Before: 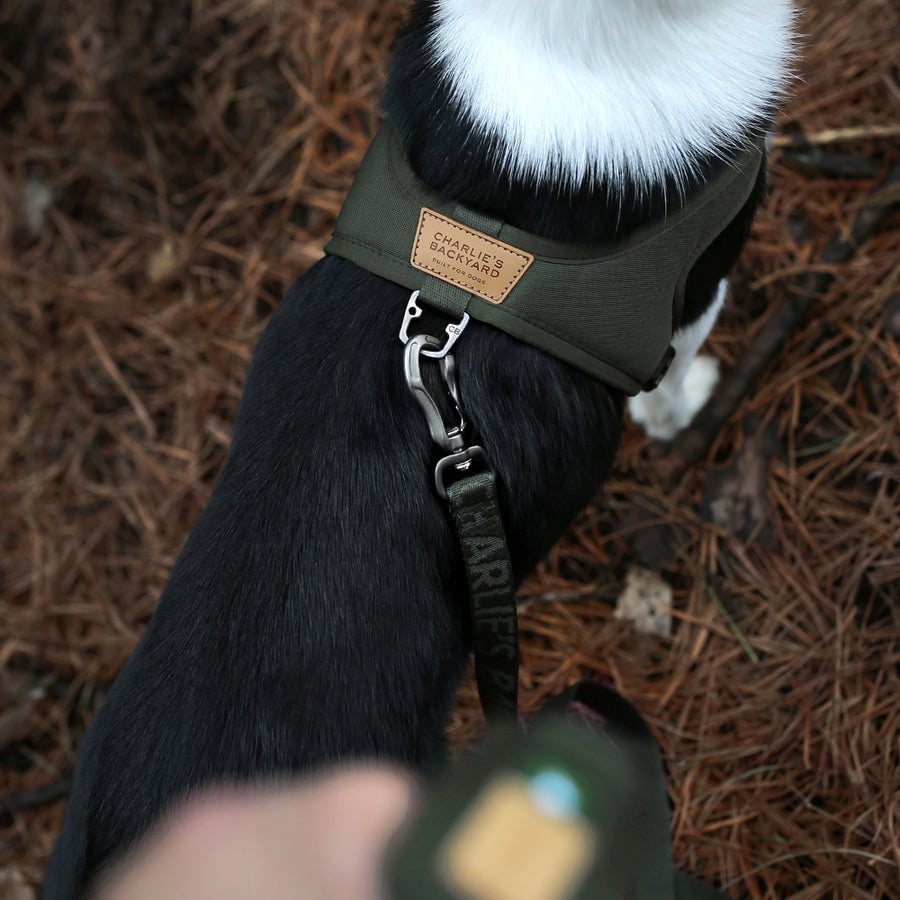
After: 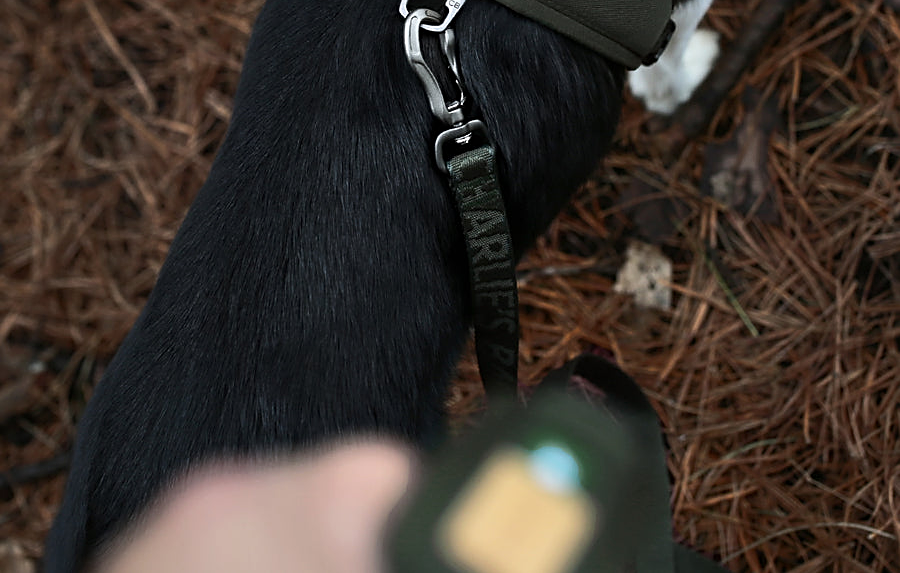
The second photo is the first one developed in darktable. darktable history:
sharpen: on, module defaults
crop and rotate: top 36.325%
contrast brightness saturation: contrast 0.154, brightness 0.048
